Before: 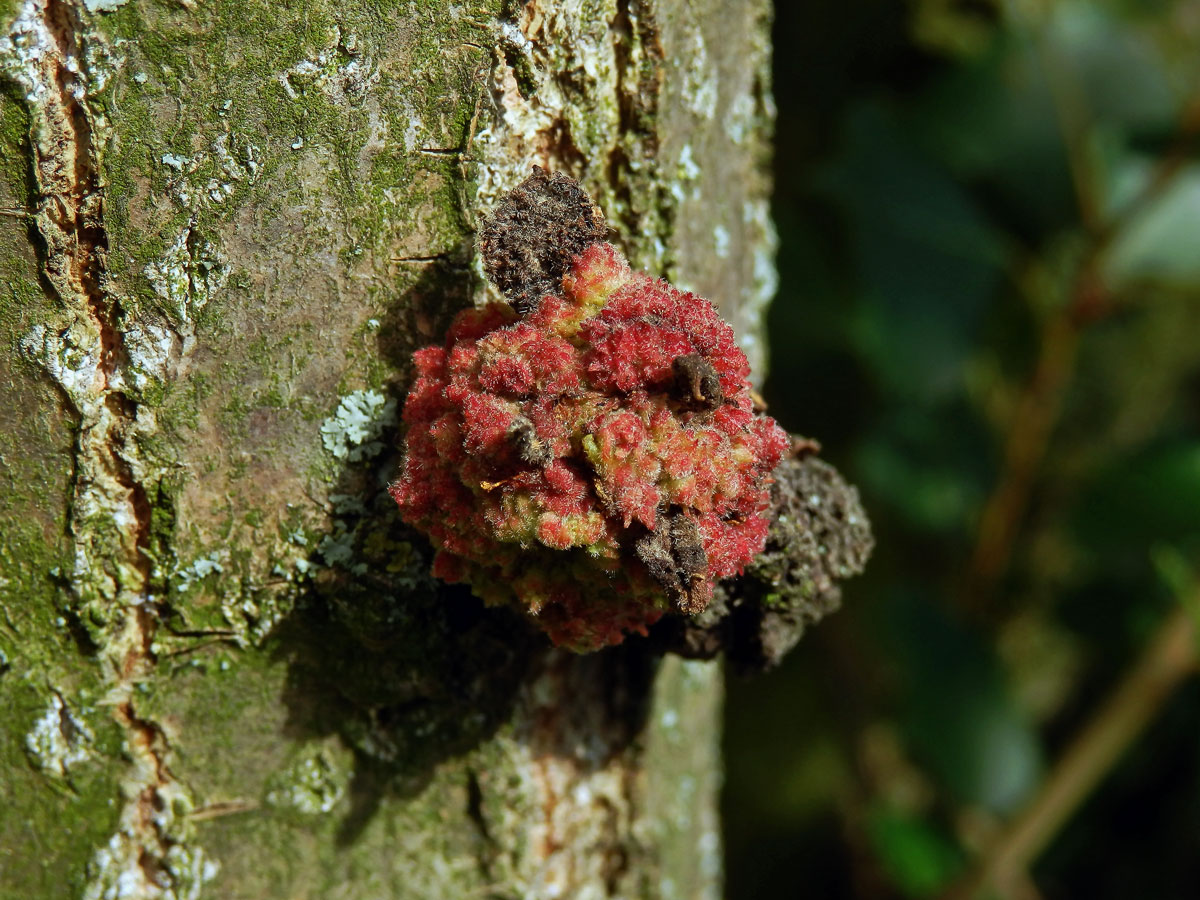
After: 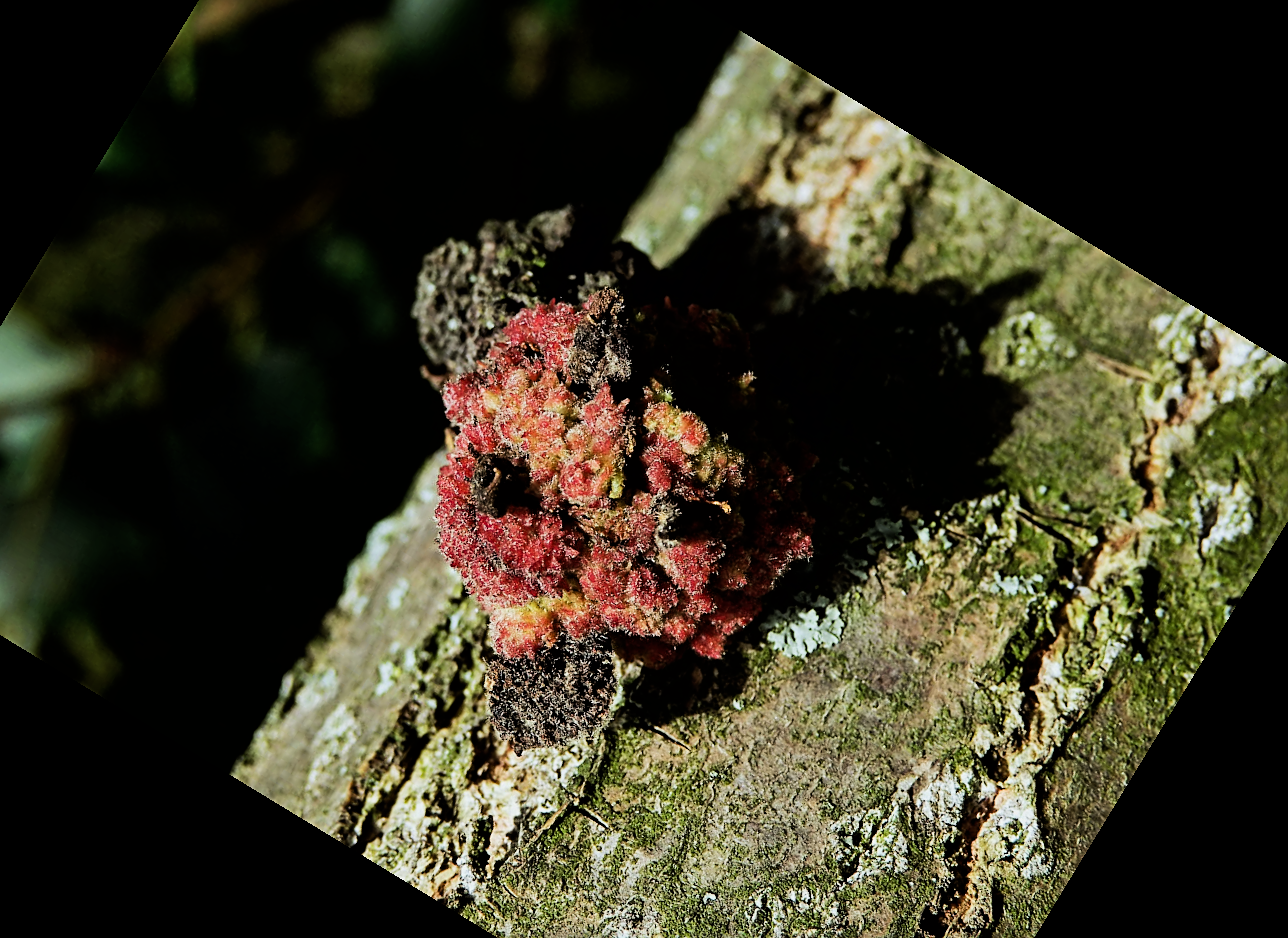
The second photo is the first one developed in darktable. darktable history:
tone equalizer: -8 EV -0.417 EV, -7 EV -0.389 EV, -6 EV -0.333 EV, -5 EV -0.222 EV, -3 EV 0.222 EV, -2 EV 0.333 EV, -1 EV 0.389 EV, +0 EV 0.417 EV, edges refinement/feathering 500, mask exposure compensation -1.57 EV, preserve details no
filmic rgb: black relative exposure -5 EV, hardness 2.88, contrast 1.3, highlights saturation mix -30%
crop and rotate: angle 148.68°, left 9.111%, top 15.603%, right 4.588%, bottom 17.041%
sharpen: on, module defaults
